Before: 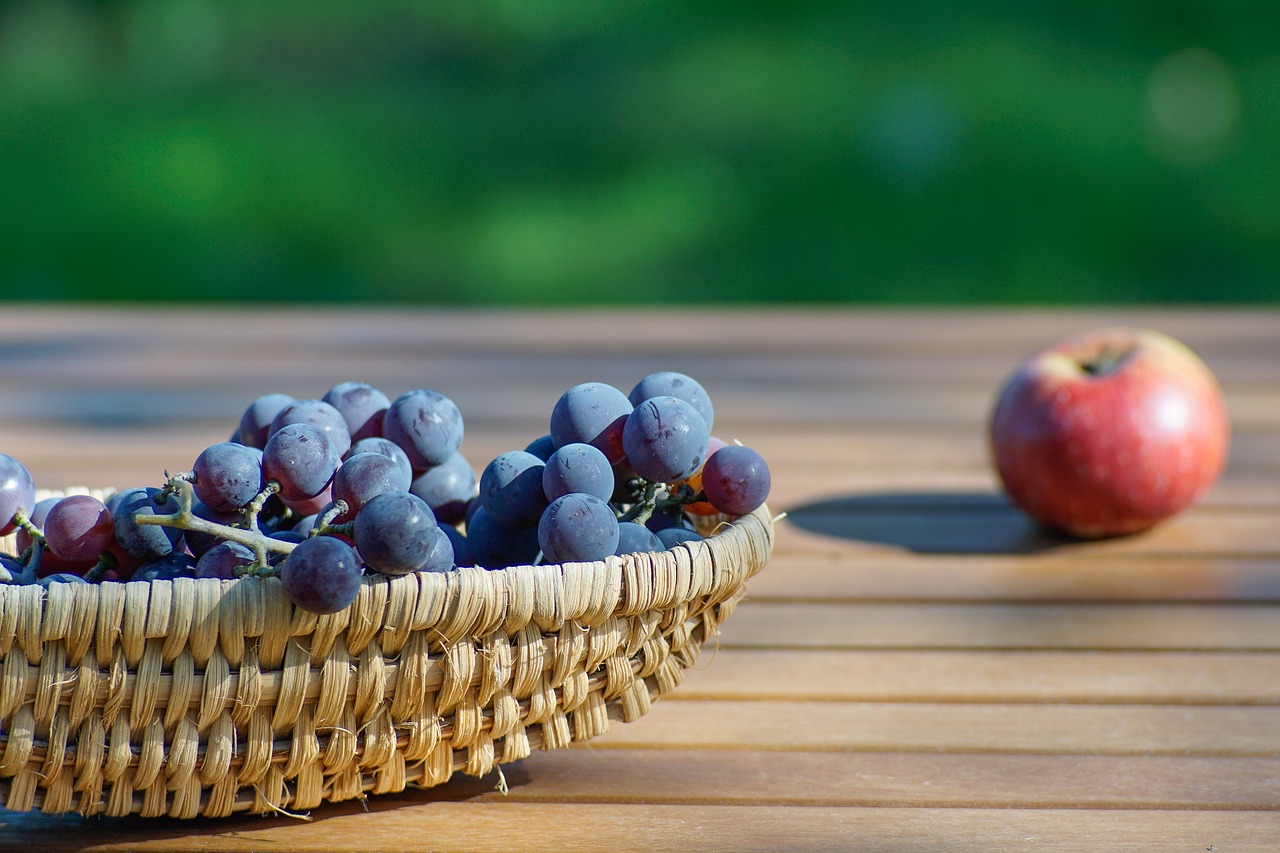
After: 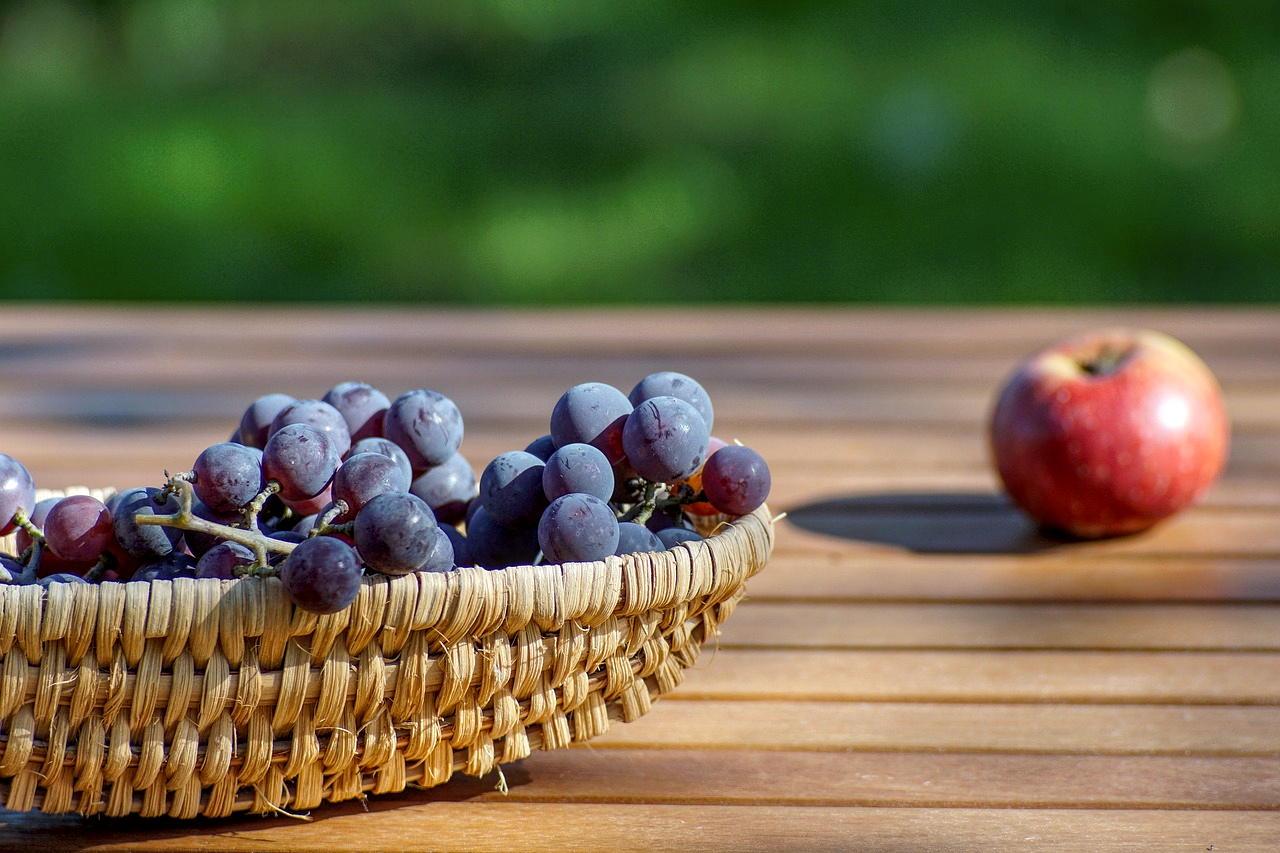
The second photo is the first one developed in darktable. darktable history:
rgb levels: mode RGB, independent channels, levels [[0, 0.5, 1], [0, 0.521, 1], [0, 0.536, 1]]
local contrast: highlights 99%, shadows 86%, detail 160%, midtone range 0.2
